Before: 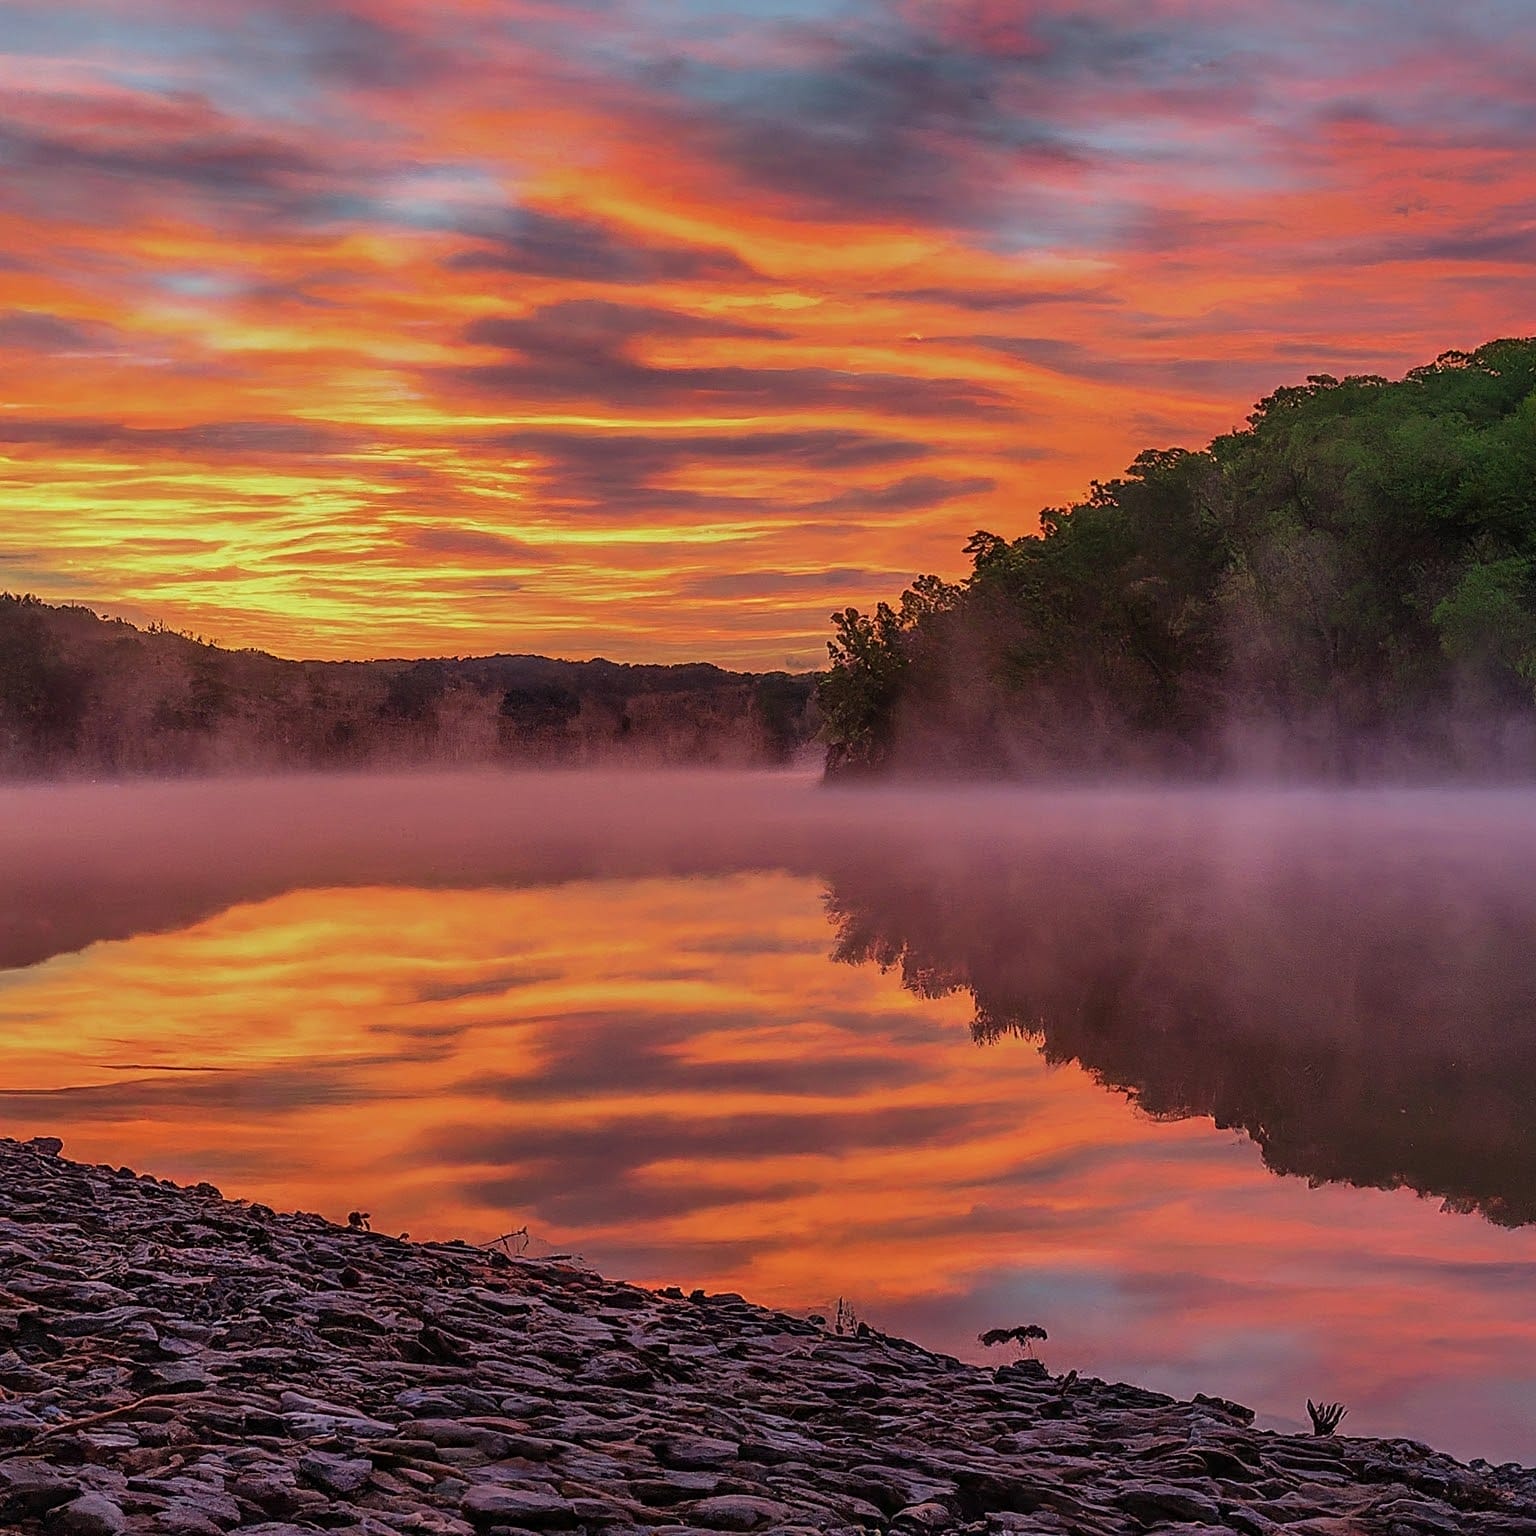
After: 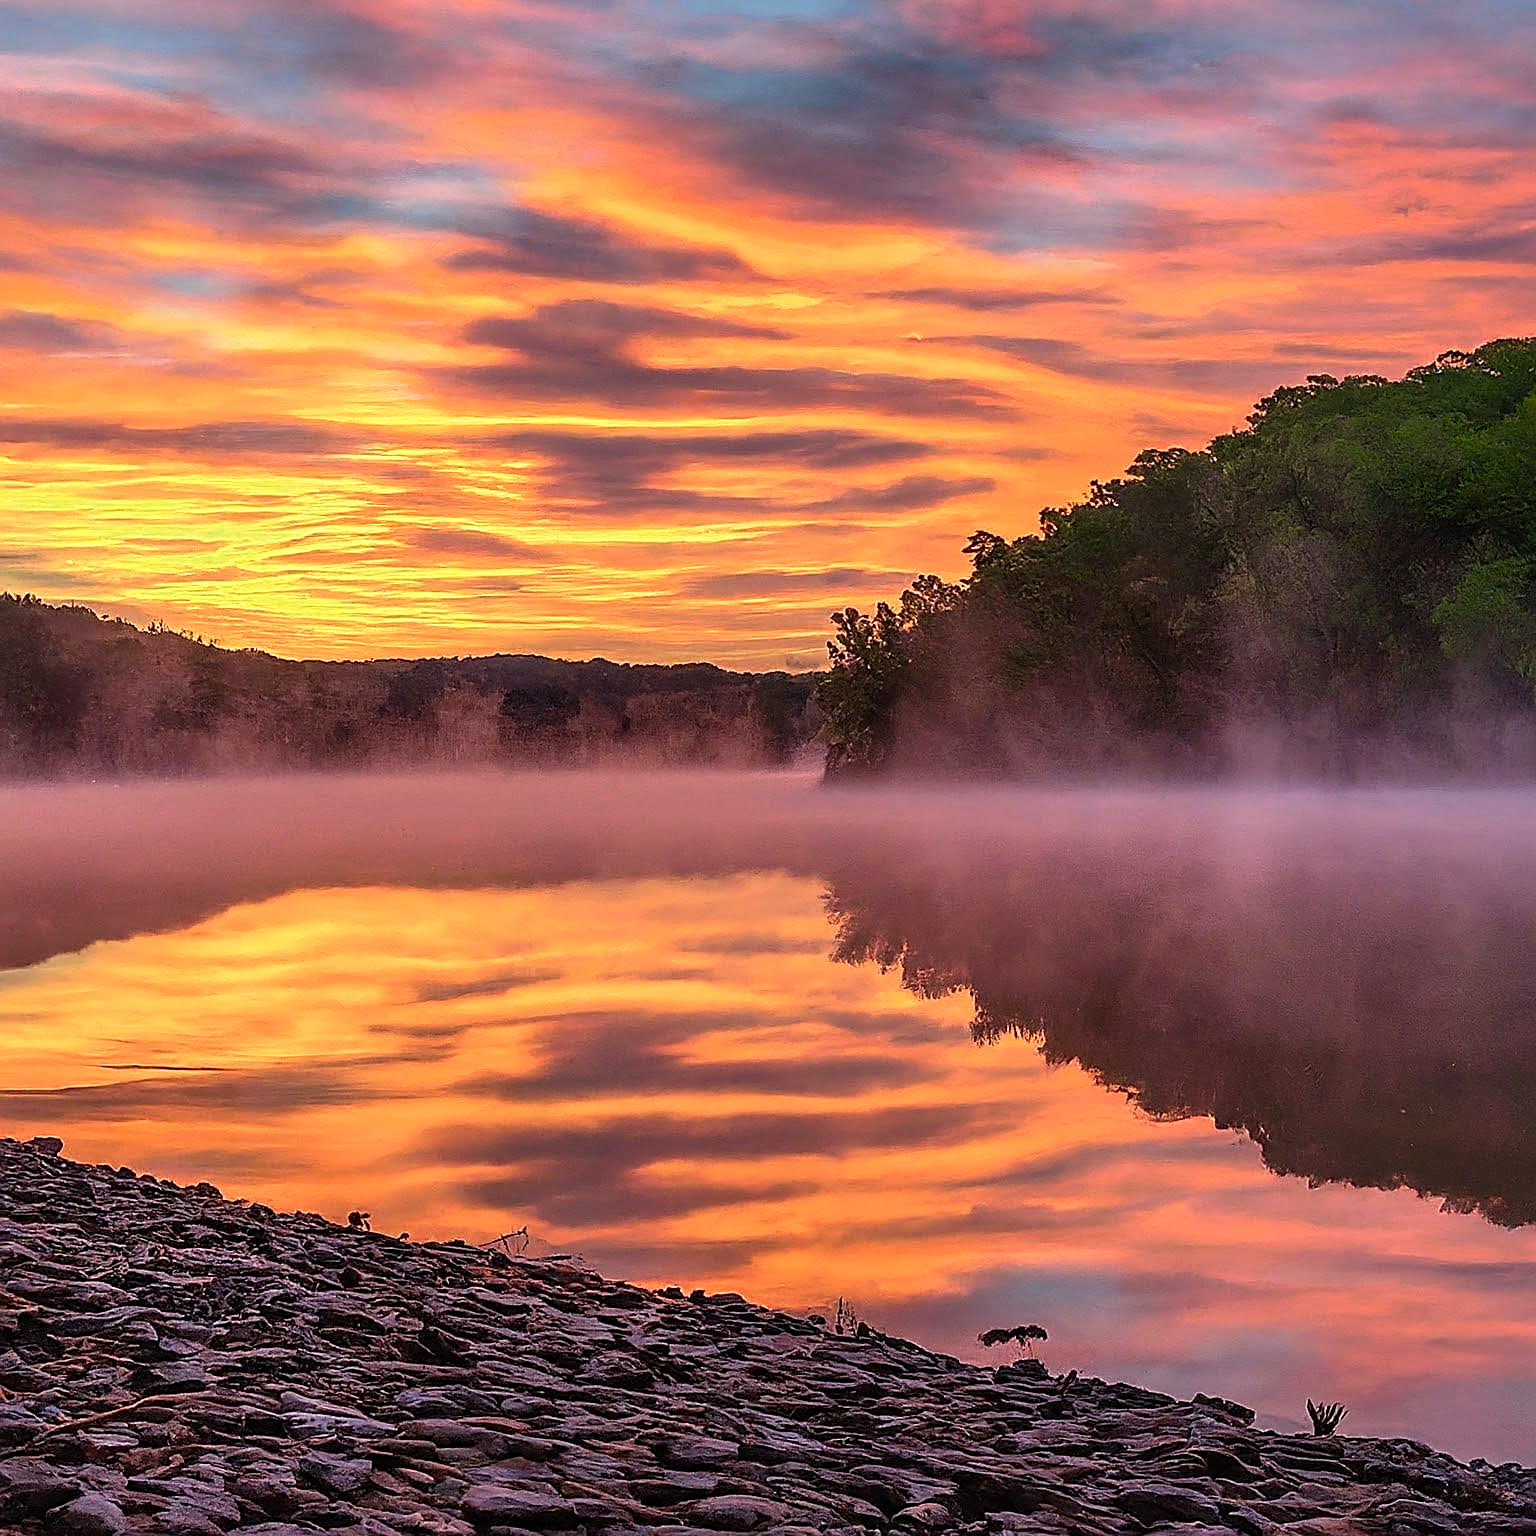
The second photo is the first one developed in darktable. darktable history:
sharpen: on, module defaults
color zones: curves: ch0 [(0.099, 0.624) (0.257, 0.596) (0.384, 0.376) (0.529, 0.492) (0.697, 0.564) (0.768, 0.532) (0.908, 0.644)]; ch1 [(0.112, 0.564) (0.254, 0.612) (0.432, 0.676) (0.592, 0.456) (0.743, 0.684) (0.888, 0.536)]; ch2 [(0.25, 0.5) (0.469, 0.36) (0.75, 0.5)]
